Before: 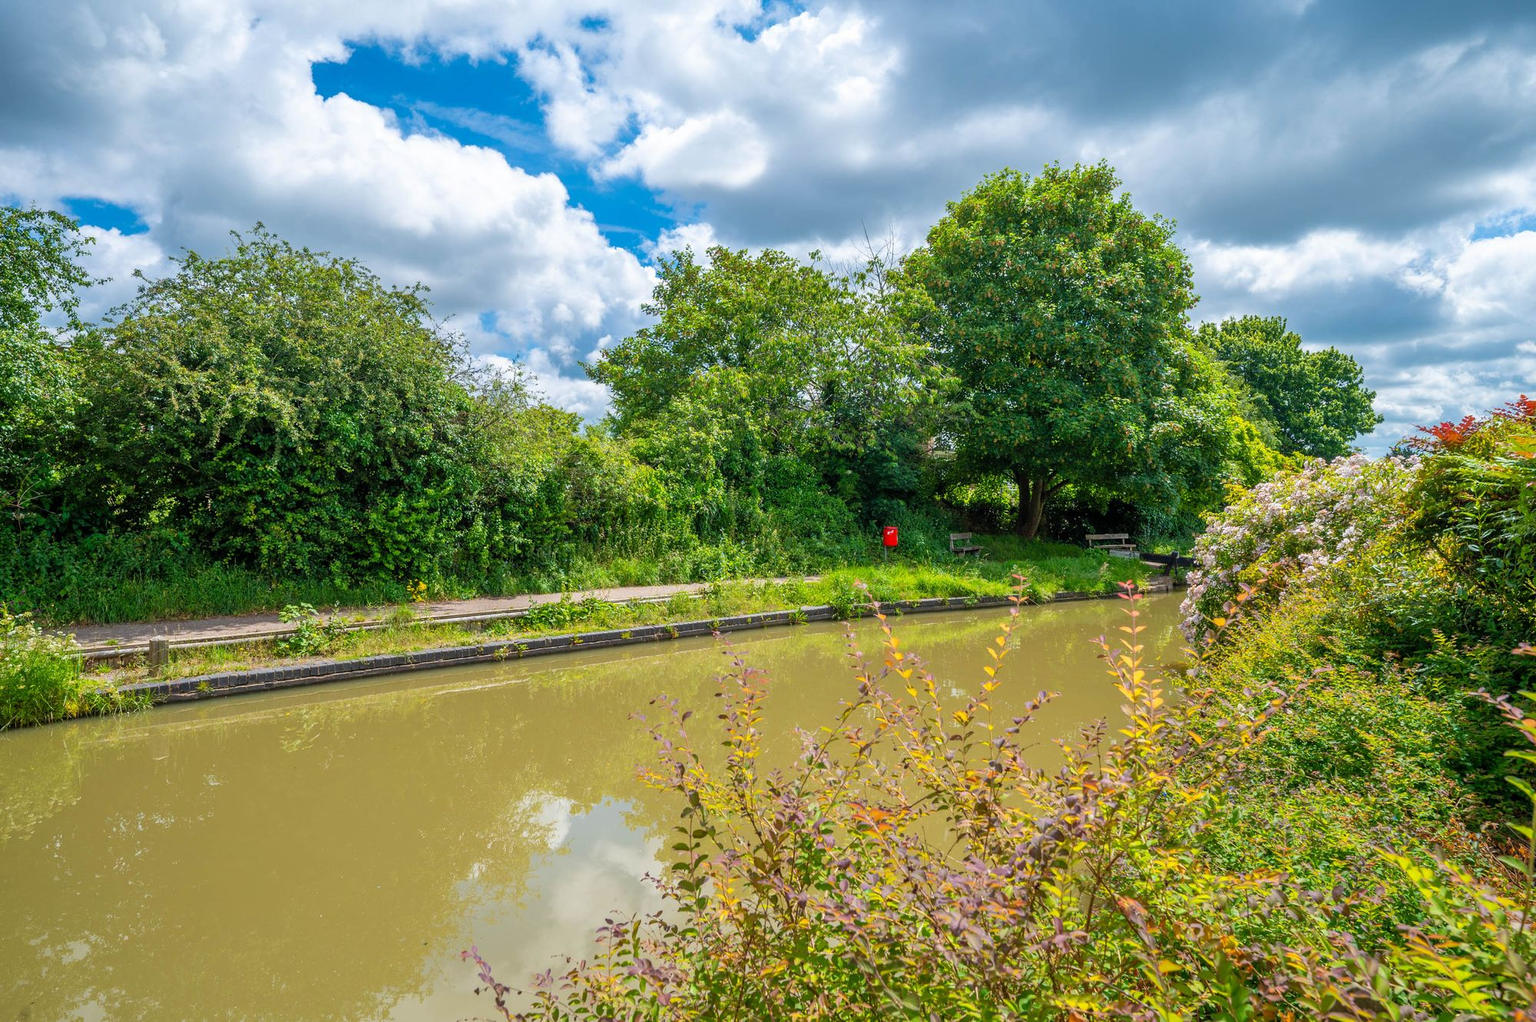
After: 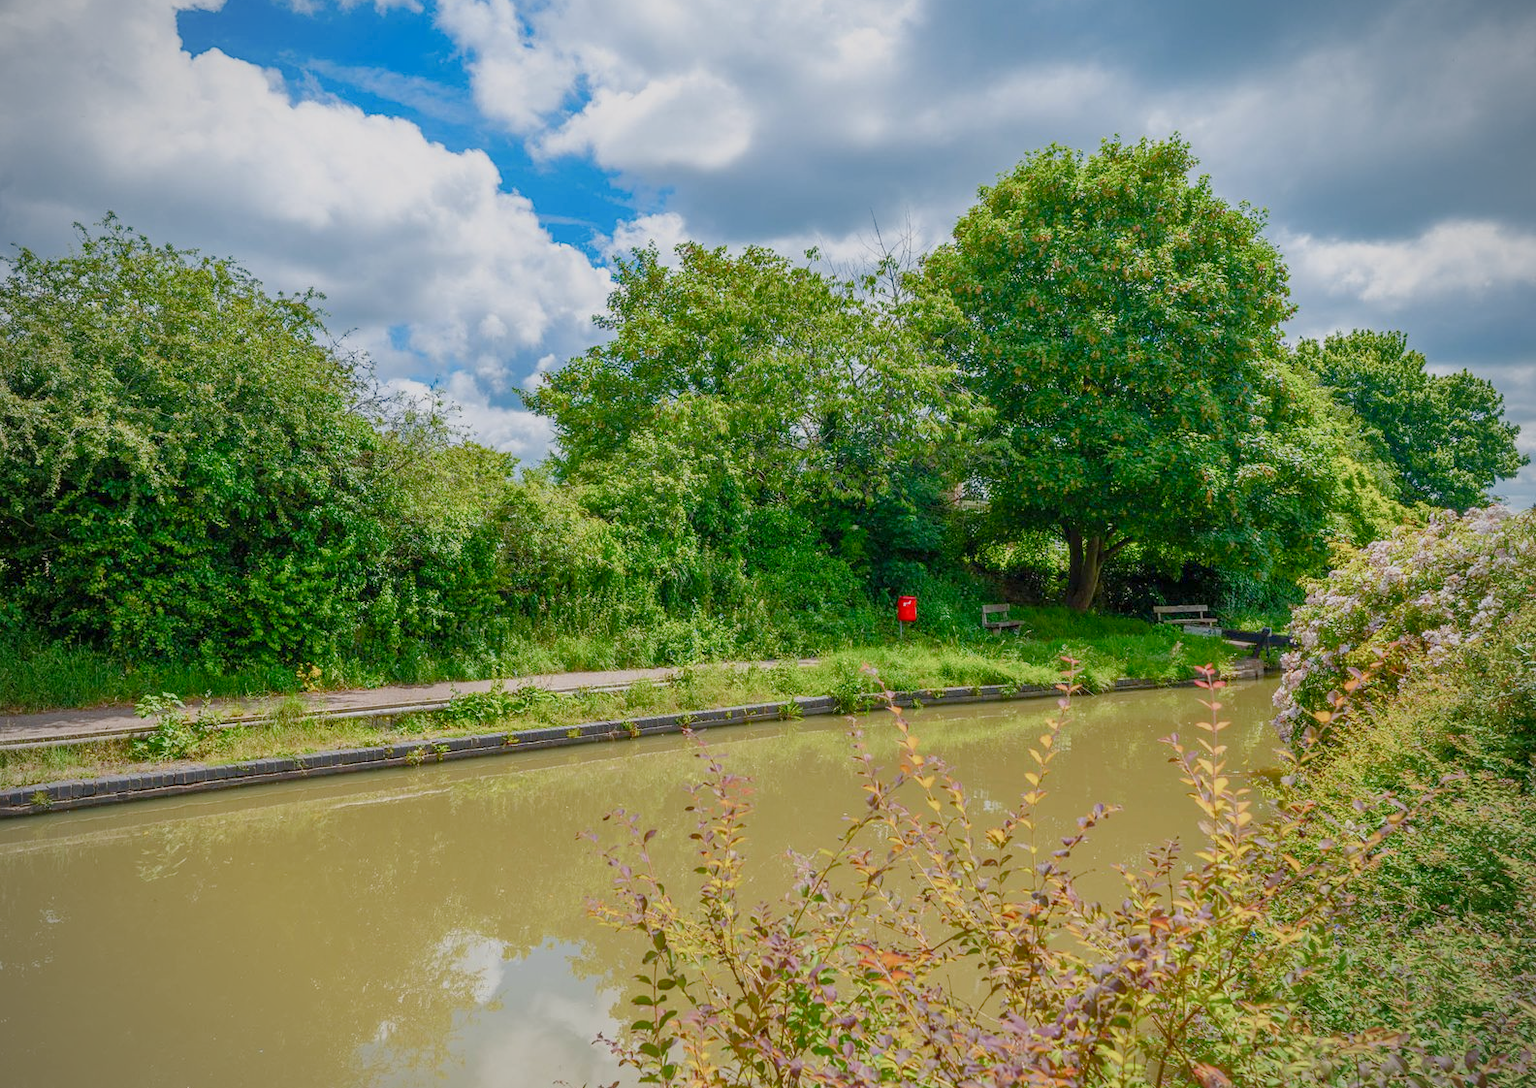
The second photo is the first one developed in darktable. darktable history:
color balance rgb: shadows lift › chroma 1%, shadows lift › hue 113°, highlights gain › chroma 0.2%, highlights gain › hue 333°, perceptual saturation grading › global saturation 20%, perceptual saturation grading › highlights -50%, perceptual saturation grading › shadows 25%, contrast -20%
crop: left 11.225%, top 5.381%, right 9.565%, bottom 10.314%
vignetting: fall-off radius 60.65%
